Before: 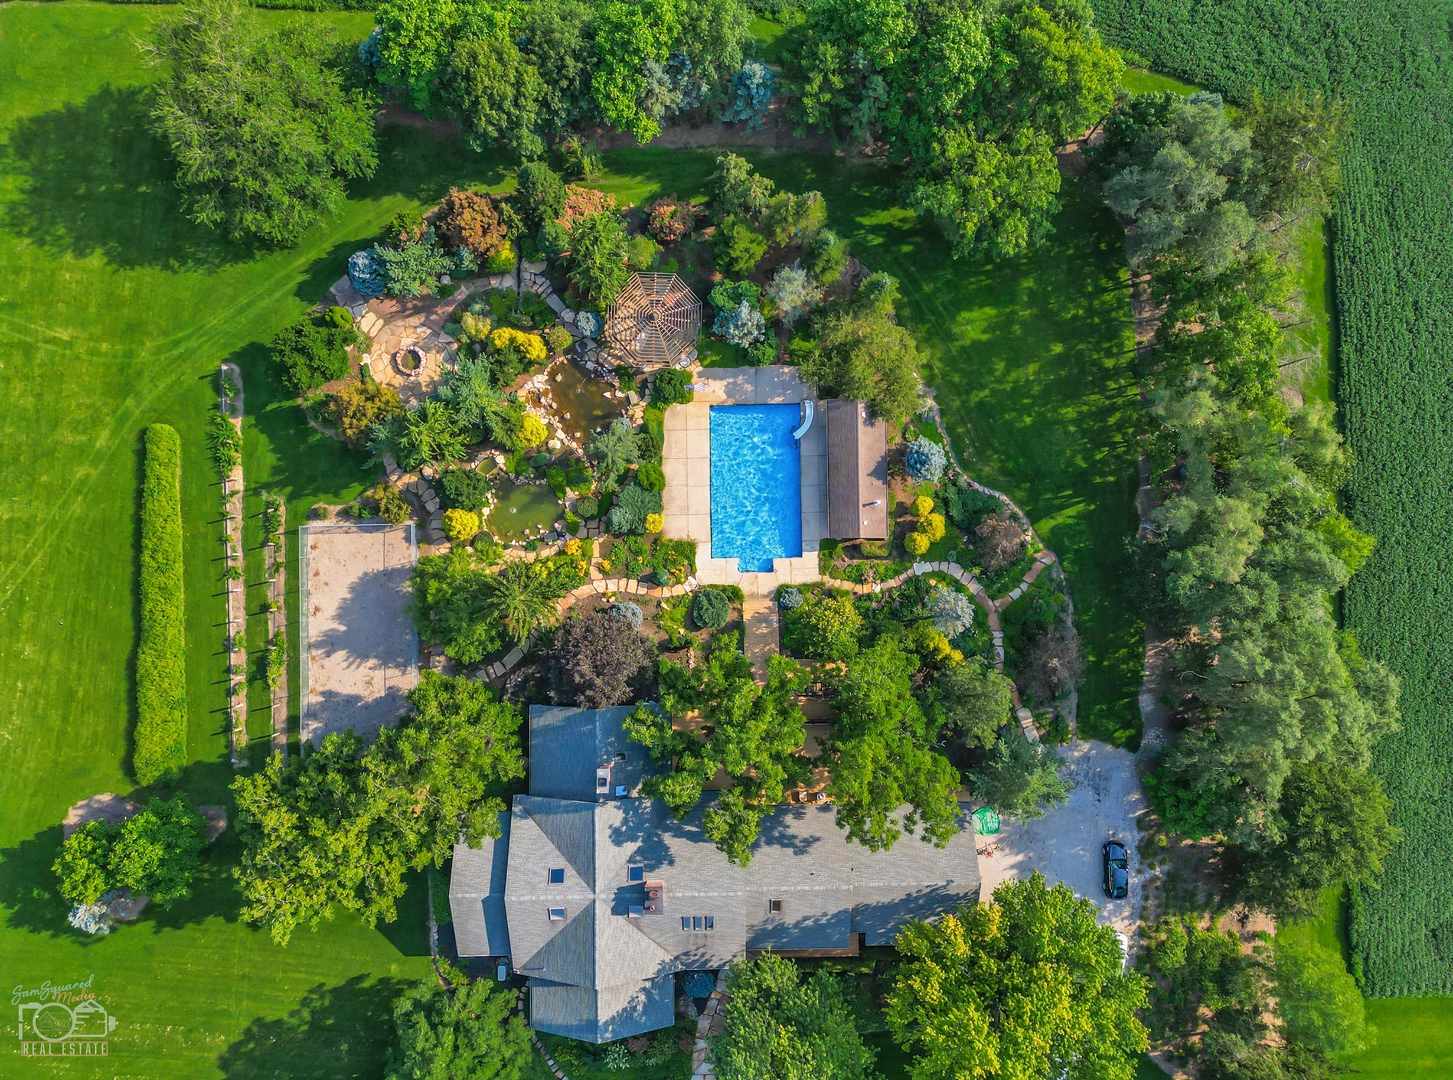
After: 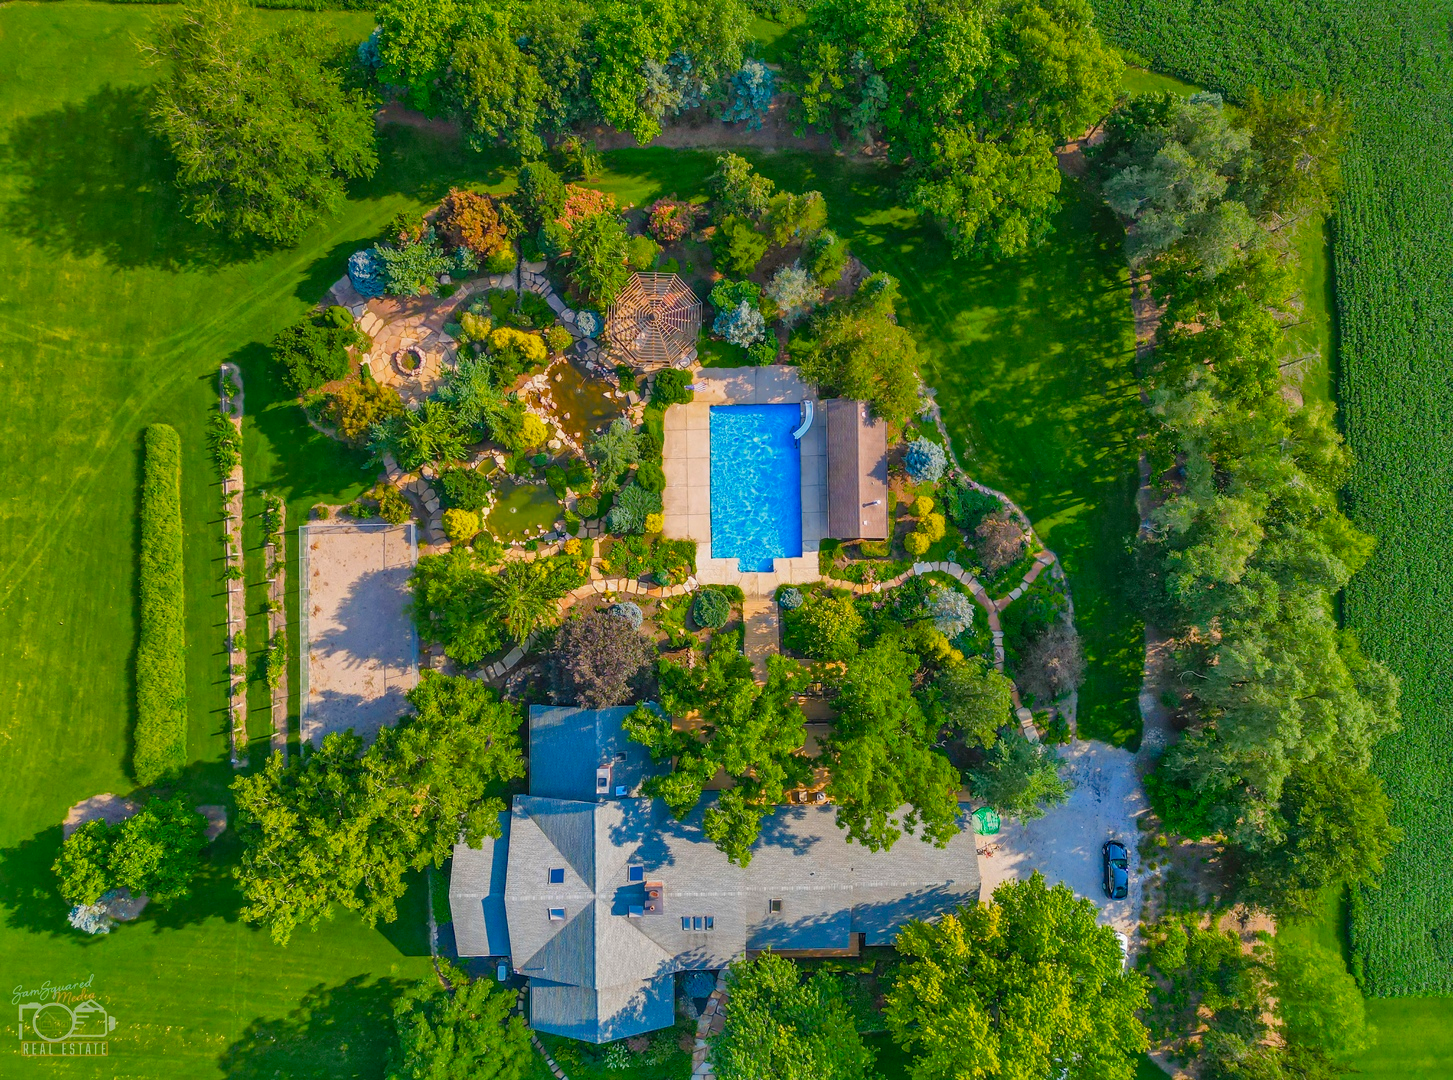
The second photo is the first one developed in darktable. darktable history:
color balance rgb: perceptual saturation grading › global saturation 35%, perceptual saturation grading › highlights -25%, perceptual saturation grading › shadows 50%
graduated density: density 0.38 EV, hardness 21%, rotation -6.11°, saturation 32%
shadows and highlights: on, module defaults
